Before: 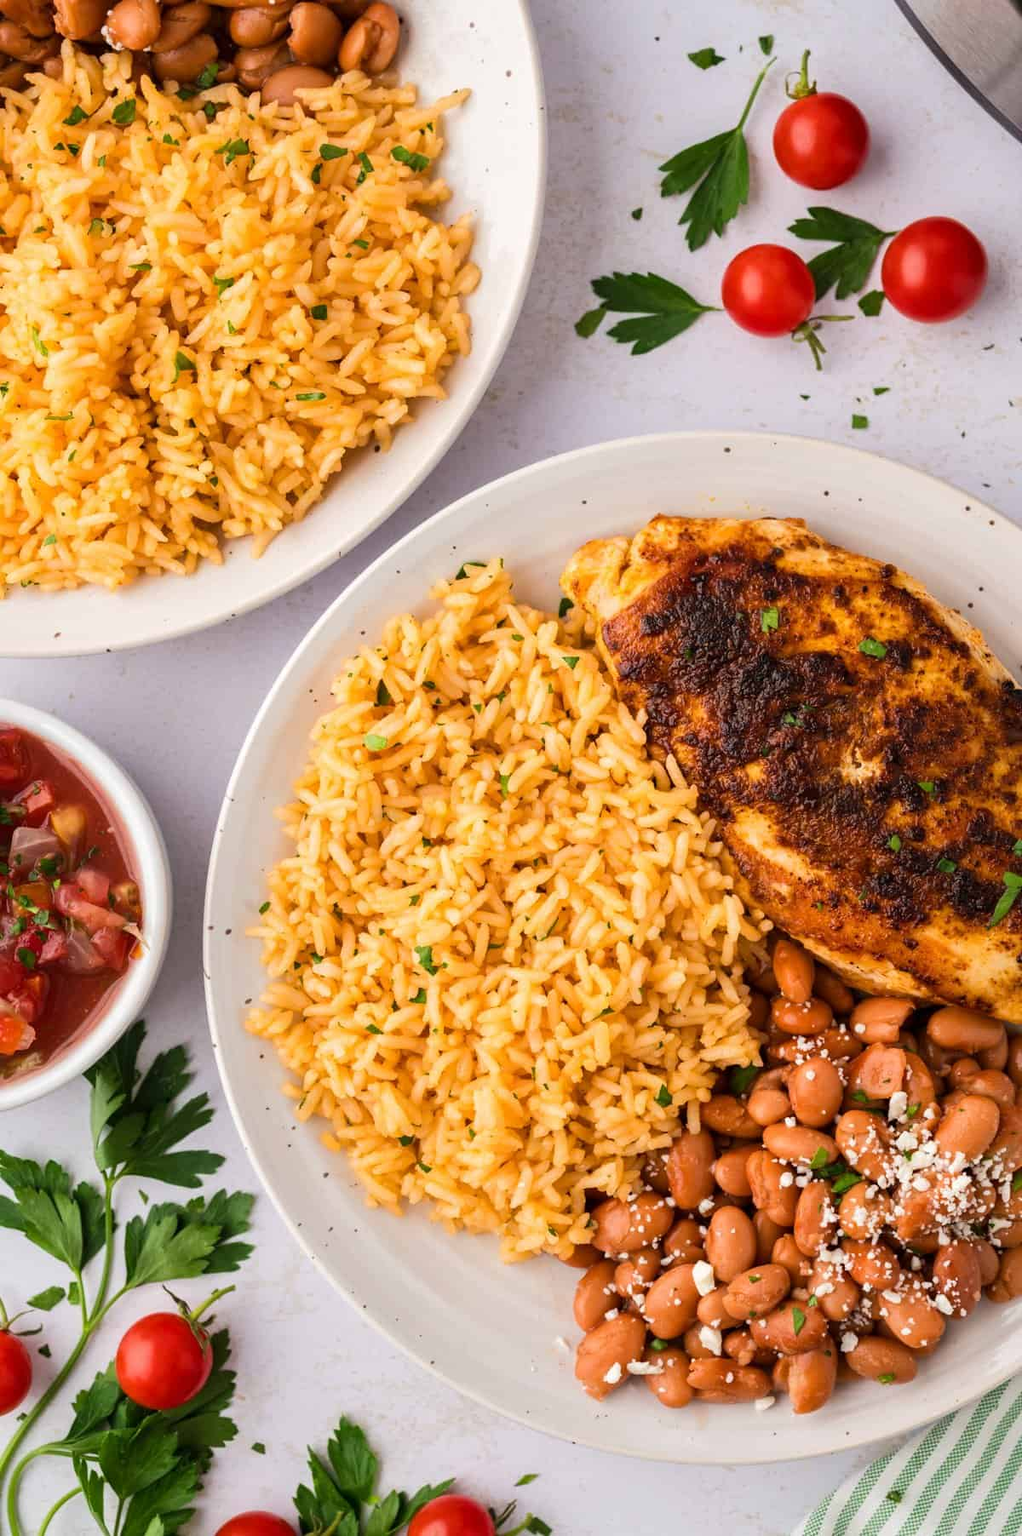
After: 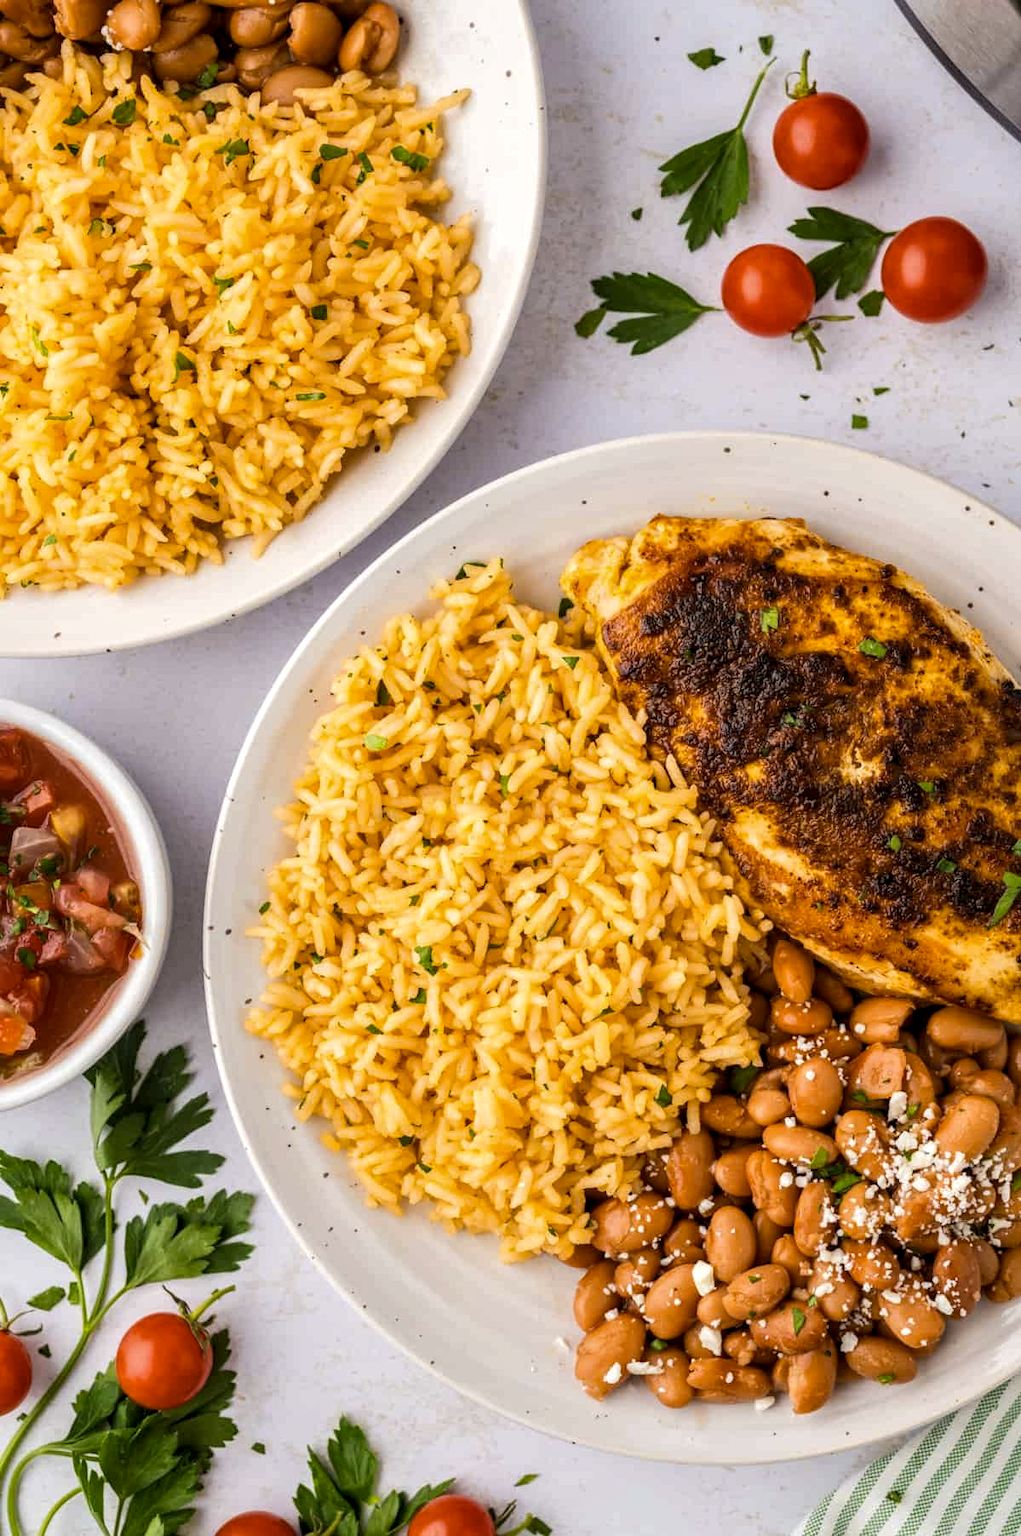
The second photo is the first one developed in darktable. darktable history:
color contrast: green-magenta contrast 0.8, blue-yellow contrast 1.1, unbound 0
local contrast: detail 130%
